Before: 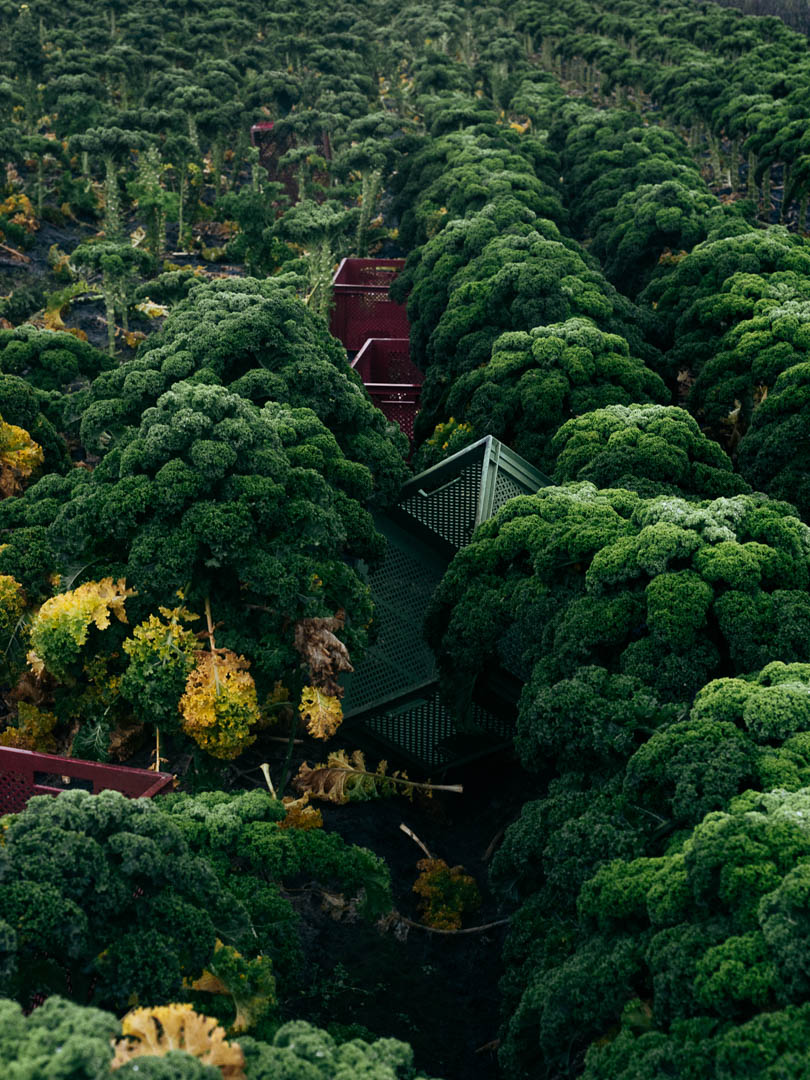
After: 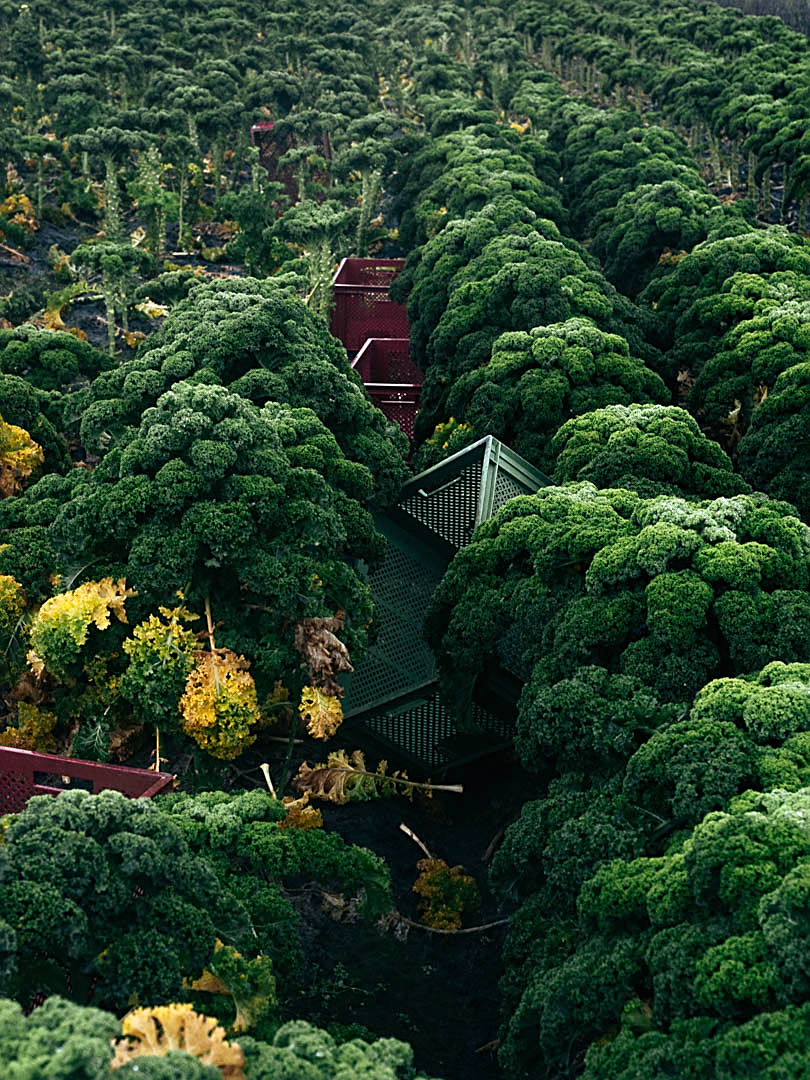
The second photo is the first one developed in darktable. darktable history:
exposure: black level correction 0, exposure 0.4 EV, compensate exposure bias true, compensate highlight preservation false
sharpen: on, module defaults
